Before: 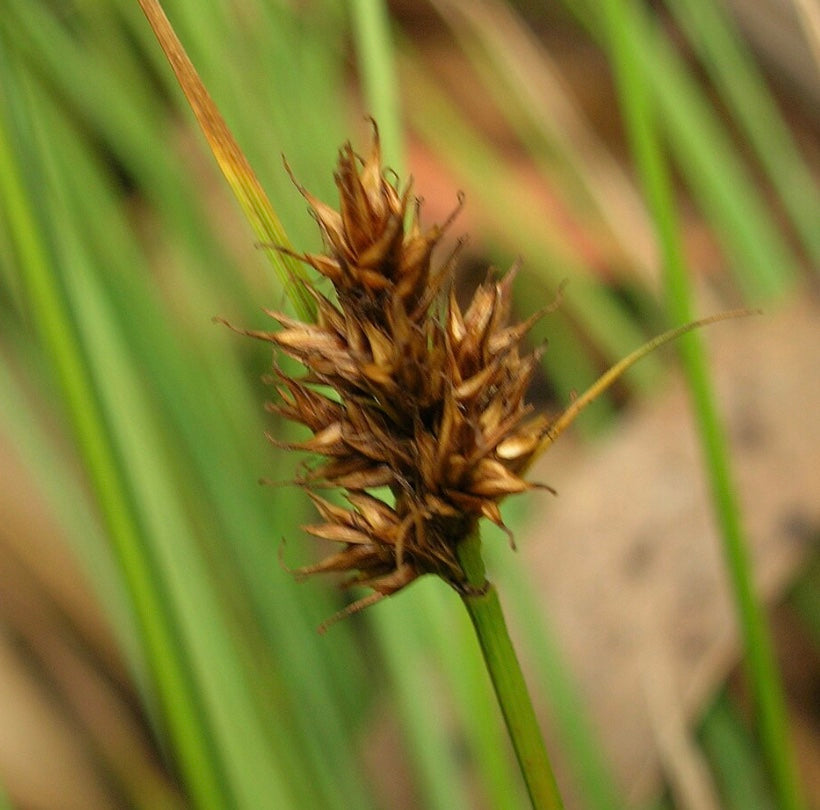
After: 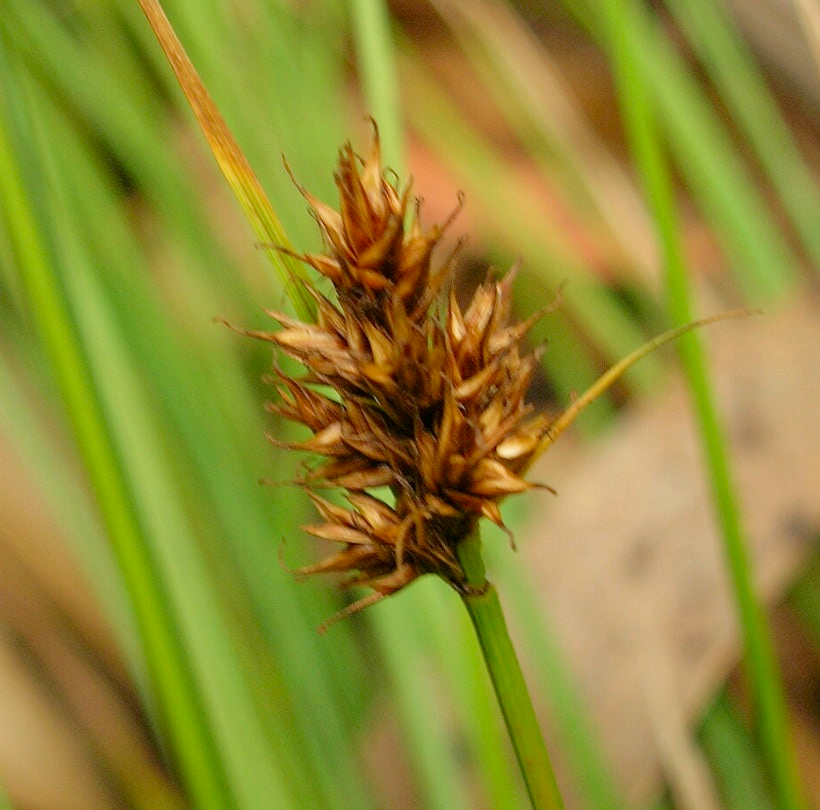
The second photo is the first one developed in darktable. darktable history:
filmic rgb: black relative exposure -16 EV, threshold -0.33 EV, transition 3.19 EV, structure ↔ texture 100%, target black luminance 0%, hardness 7.57, latitude 72.96%, contrast 0.908, highlights saturation mix 10%, shadows ↔ highlights balance -0.38%, add noise in highlights 0, preserve chrominance no, color science v4 (2020), iterations of high-quality reconstruction 10, enable highlight reconstruction true
exposure: black level correction 0, exposure 0.4 EV, compensate exposure bias true, compensate highlight preservation false
